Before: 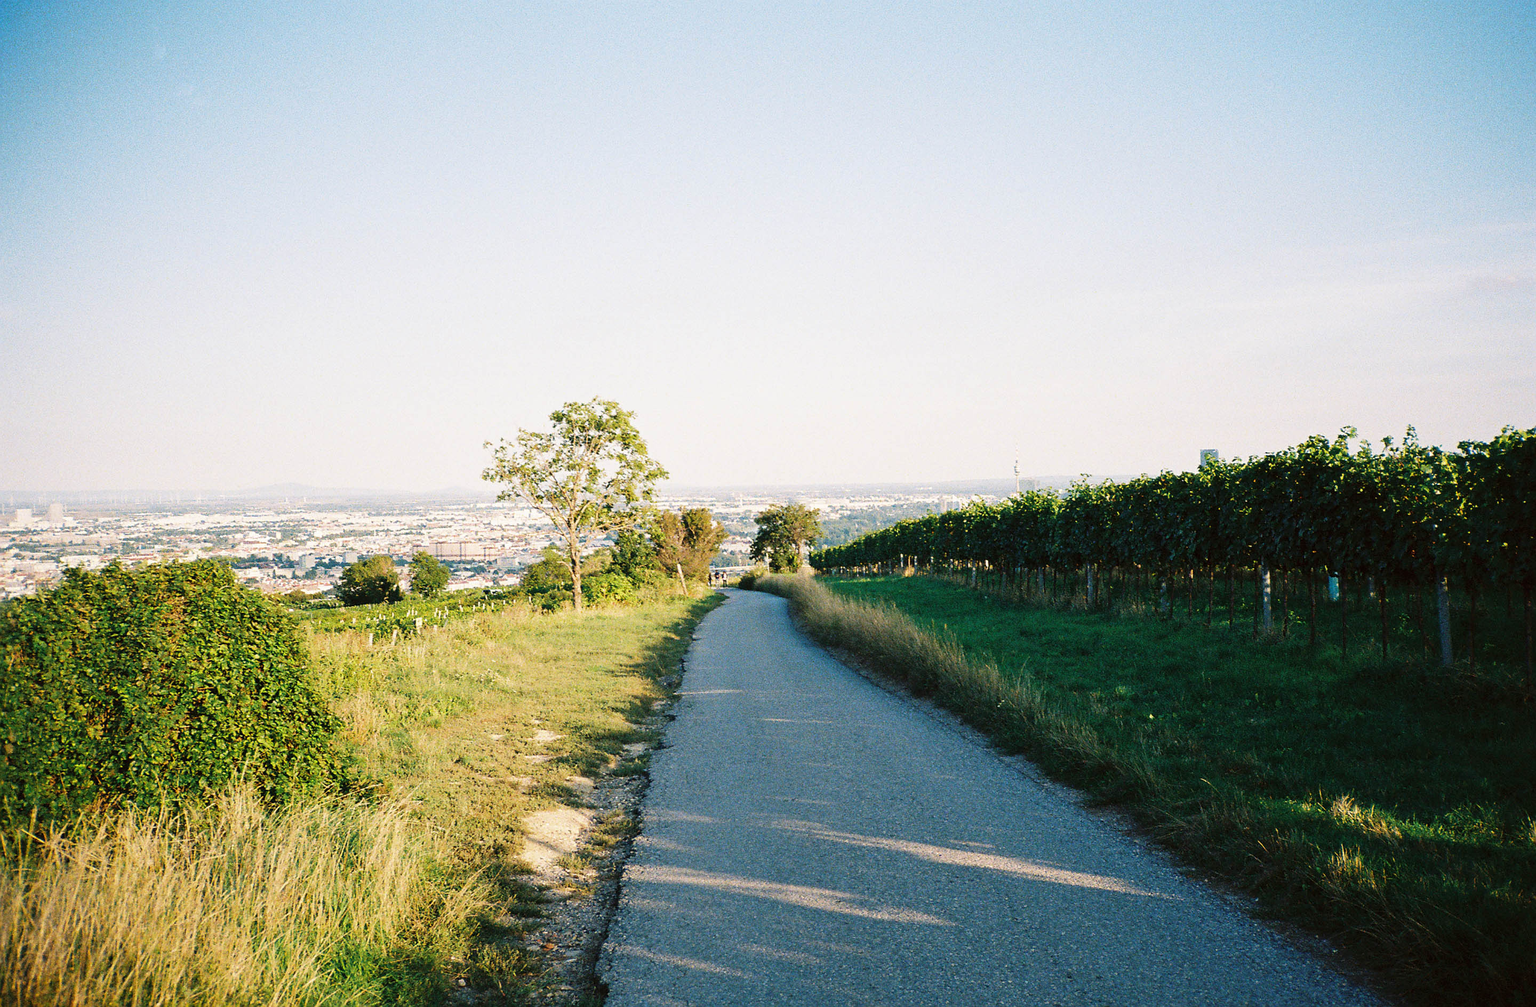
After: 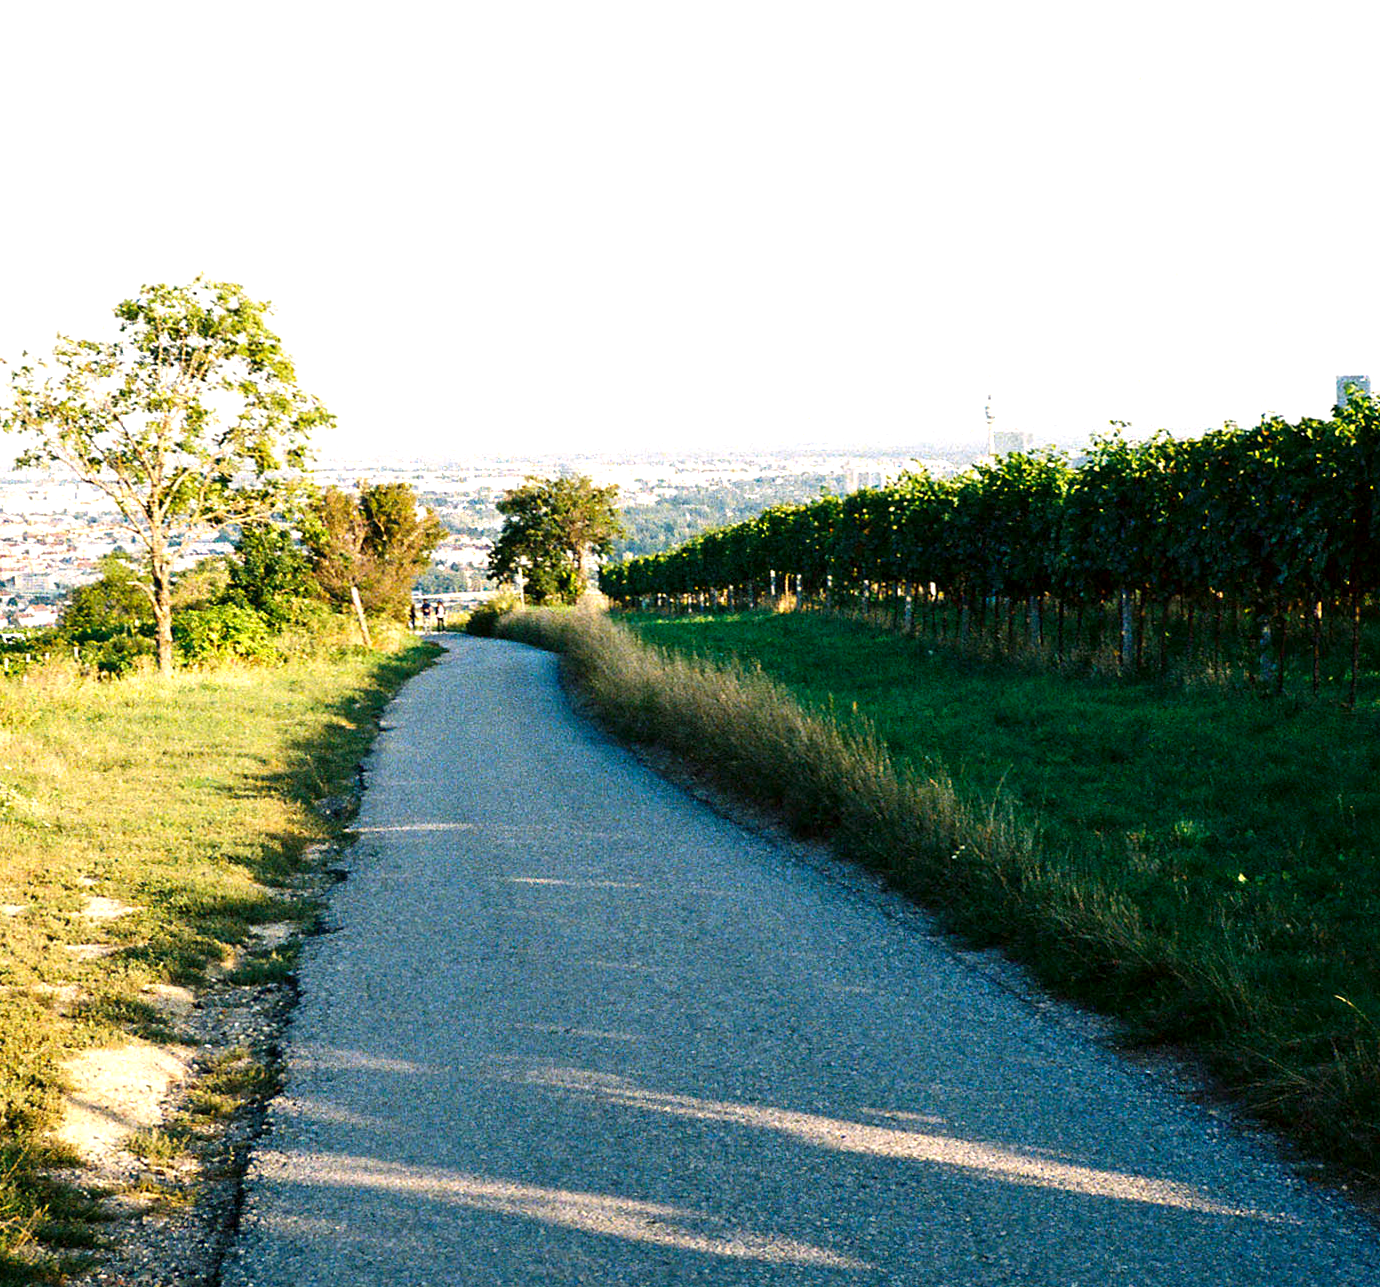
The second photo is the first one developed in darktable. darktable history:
crop: left 31.379%, top 24.658%, right 20.326%, bottom 6.628%
exposure: black level correction 0.001, exposure 0.5 EV, compensate exposure bias true, compensate highlight preservation false
local contrast: highlights 100%, shadows 100%, detail 120%, midtone range 0.2
contrast brightness saturation: contrast 0.07, brightness -0.14, saturation 0.11
rotate and perspective: rotation 0.192°, lens shift (horizontal) -0.015, crop left 0.005, crop right 0.996, crop top 0.006, crop bottom 0.99
